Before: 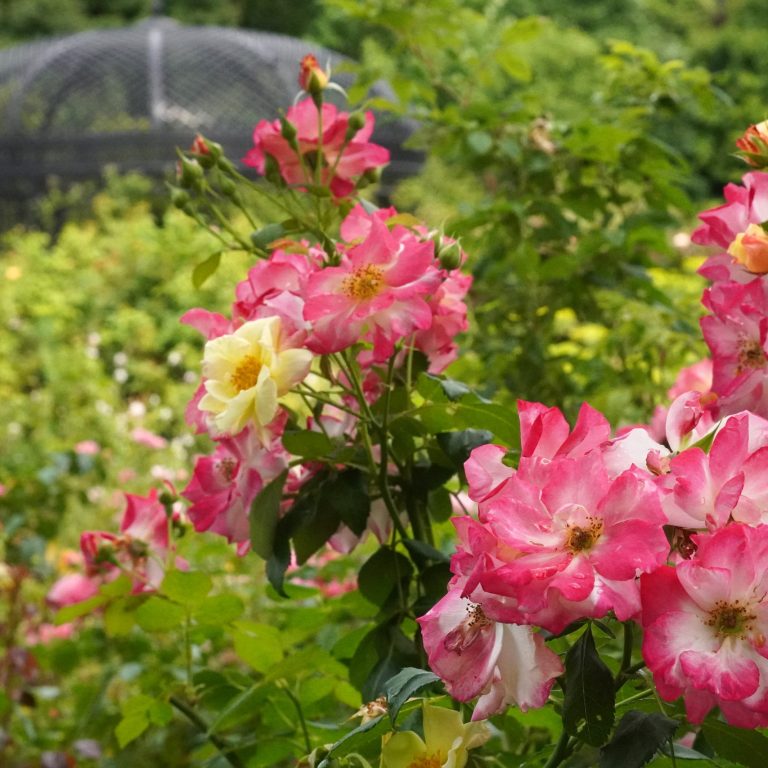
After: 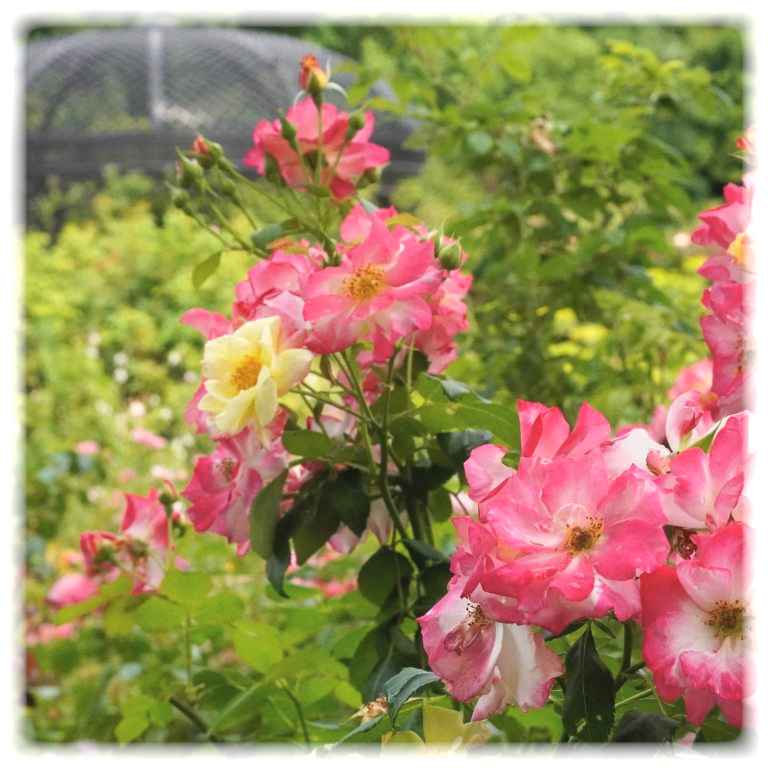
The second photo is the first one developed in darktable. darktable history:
contrast brightness saturation: brightness 0.13
vignetting: fall-off start 93%, fall-off radius 5%, brightness 1, saturation -0.49, automatic ratio true, width/height ratio 1.332, shape 0.04, unbound false
